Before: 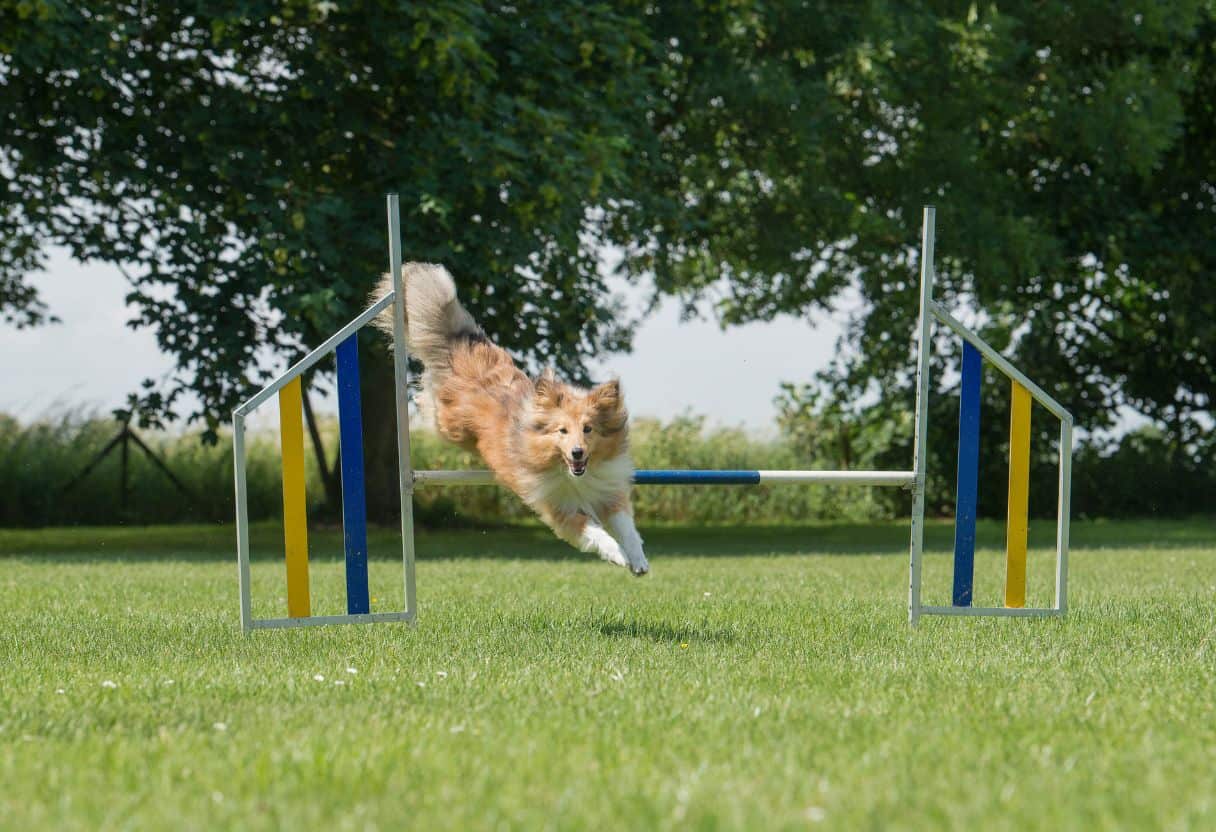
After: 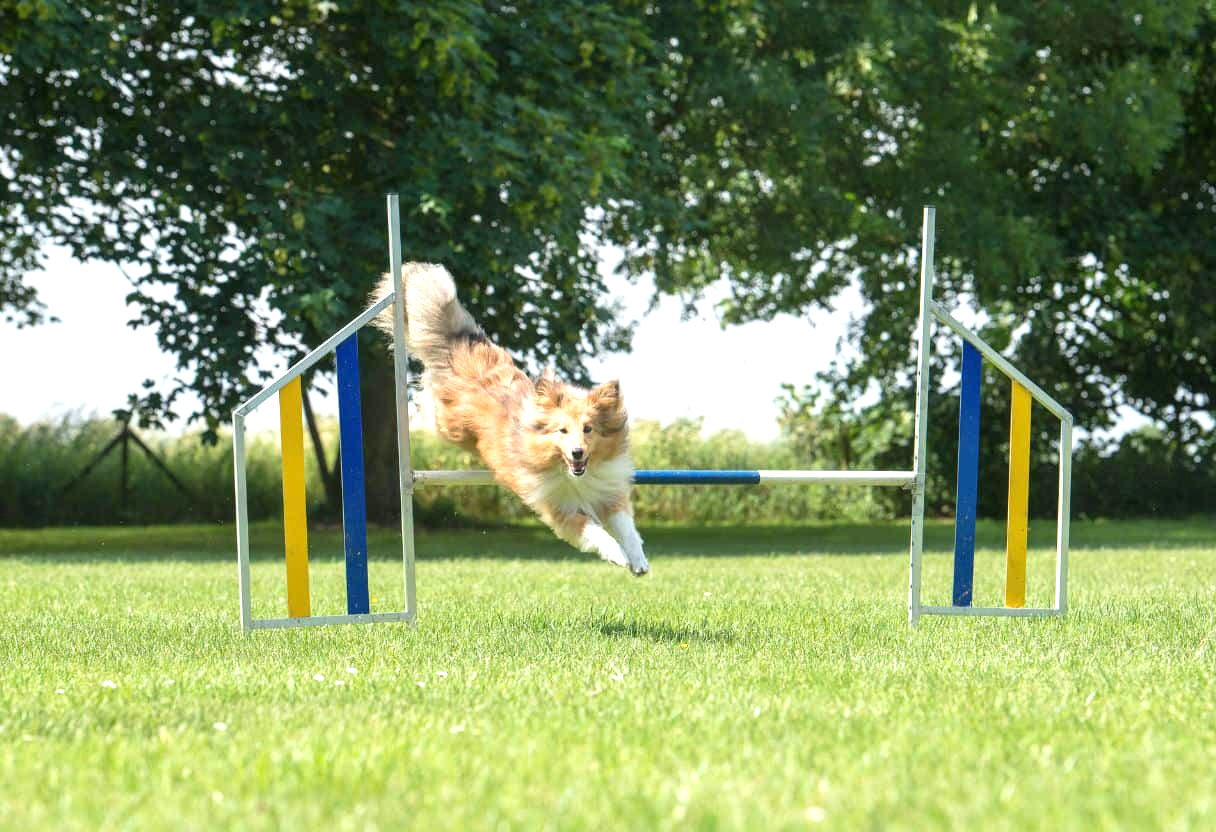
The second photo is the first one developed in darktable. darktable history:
exposure: black level correction 0, exposure 0.95 EV, compensate exposure bias true, compensate highlight preservation false
